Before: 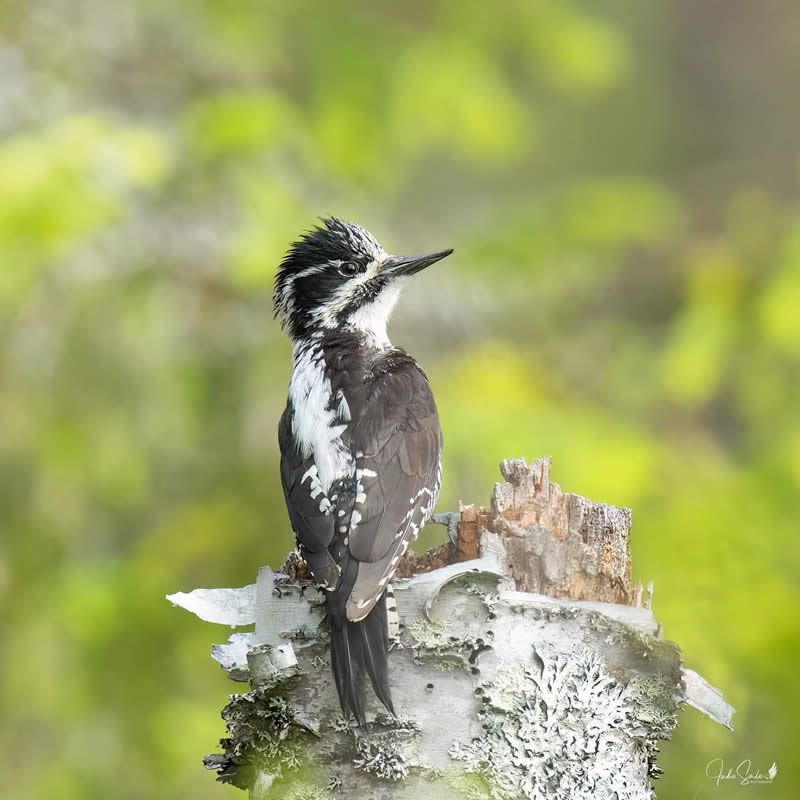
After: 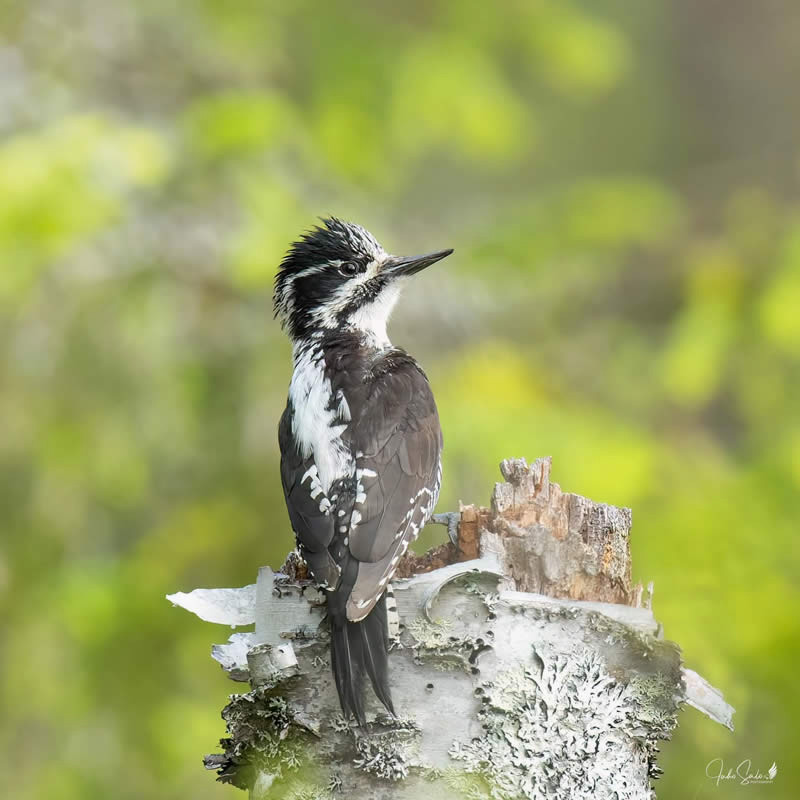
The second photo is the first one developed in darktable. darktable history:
exposure: exposure -0.068 EV, compensate exposure bias true, compensate highlight preservation false
